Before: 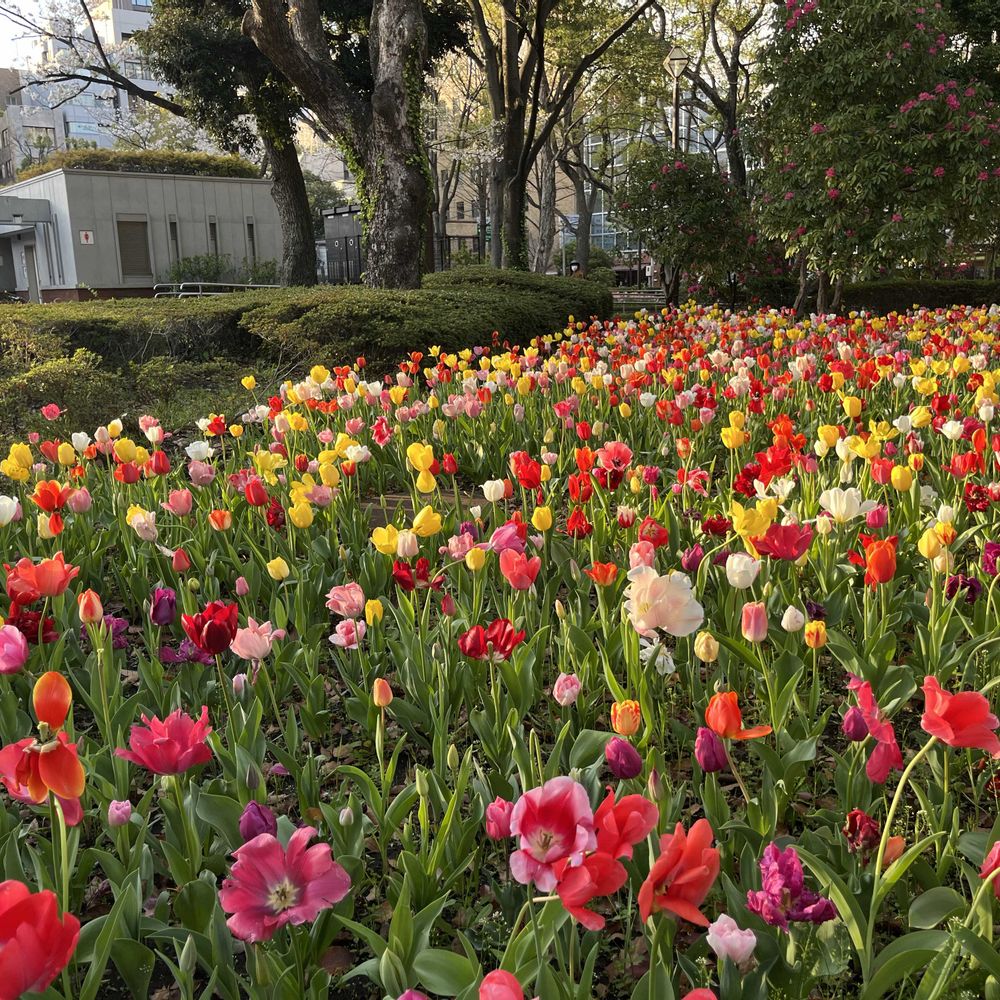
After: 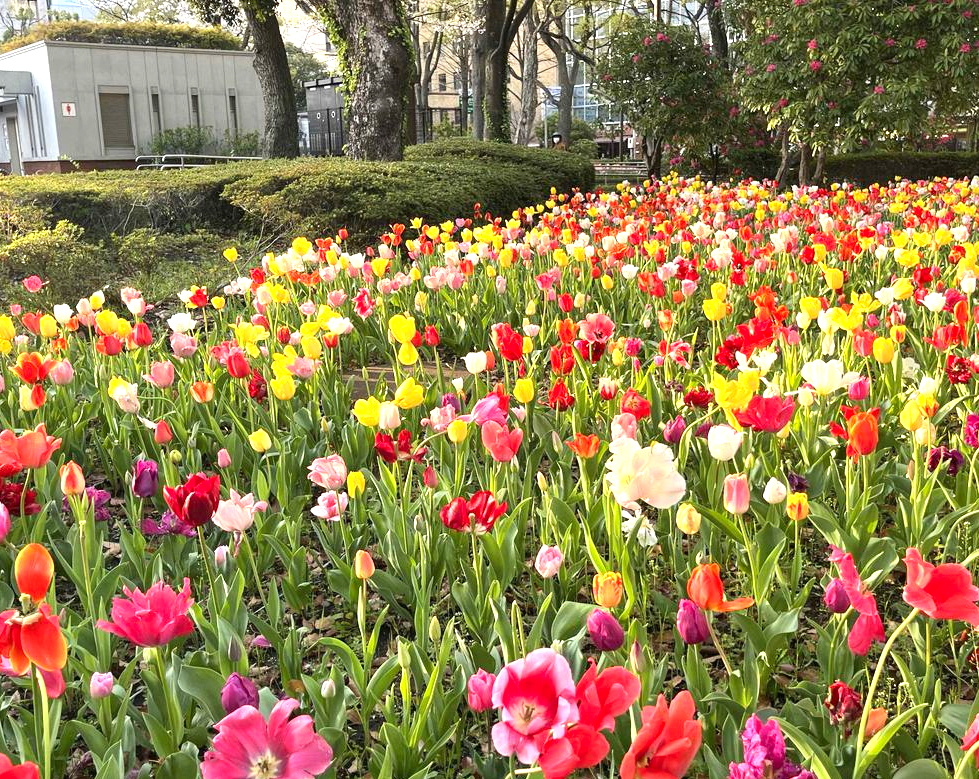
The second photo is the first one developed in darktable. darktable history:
exposure: black level correction 0, exposure 1.2 EV, compensate exposure bias true, compensate highlight preservation false
contrast brightness saturation: contrast 0.1, brightness 0.03, saturation 0.09
crop and rotate: left 1.814%, top 12.818%, right 0.25%, bottom 9.225%
